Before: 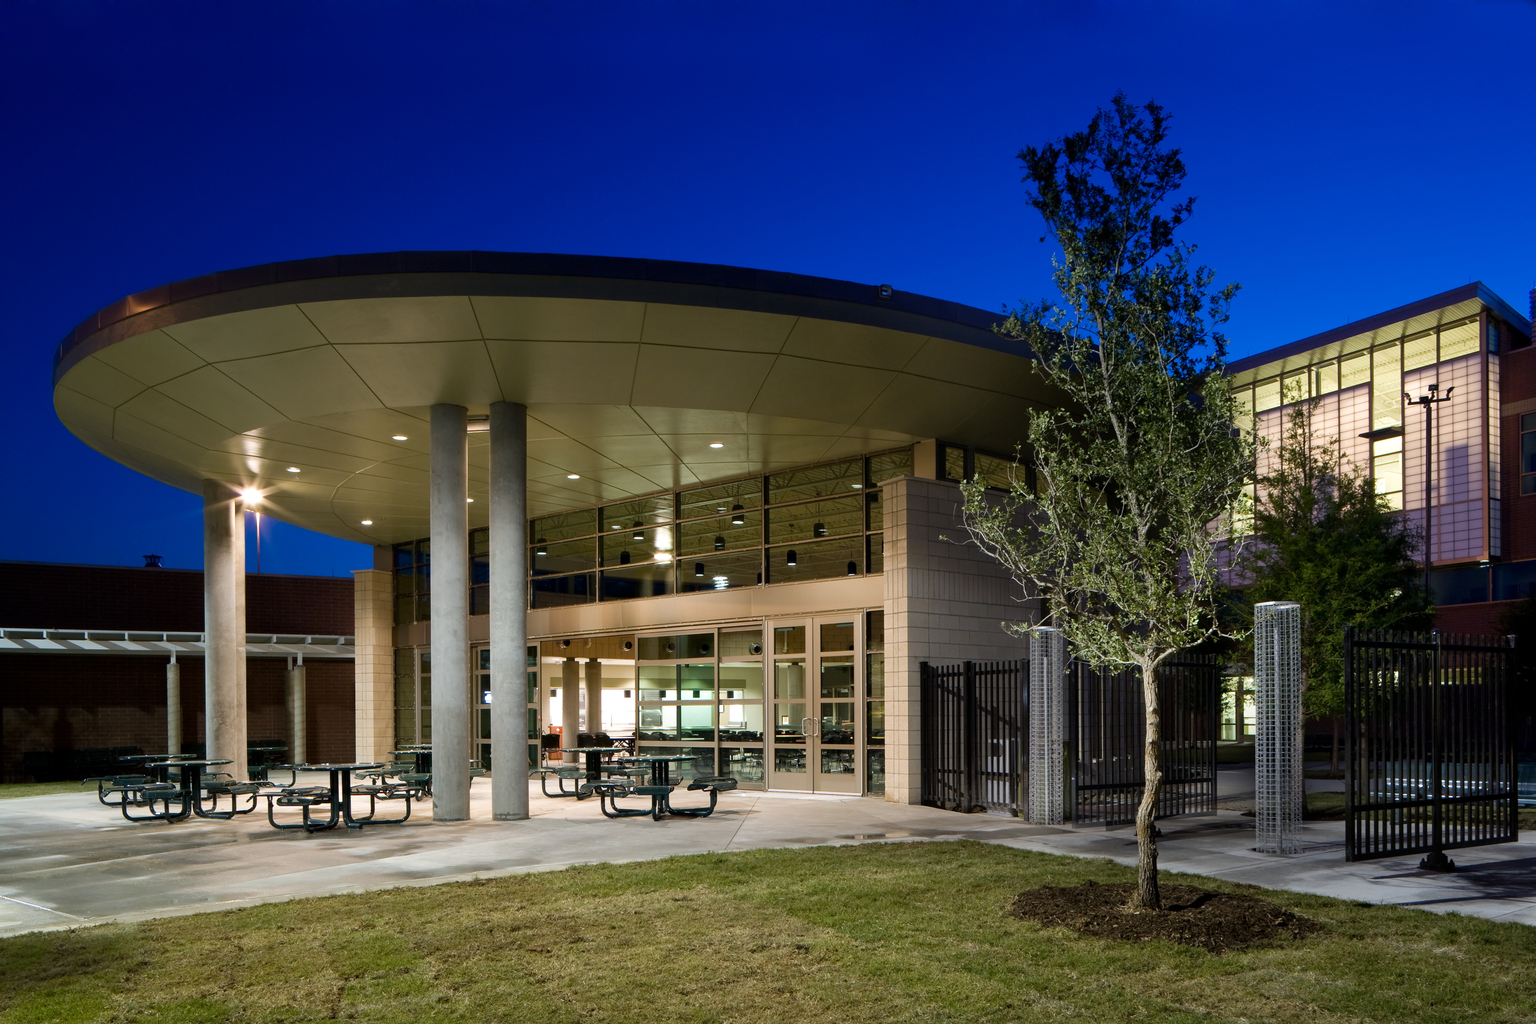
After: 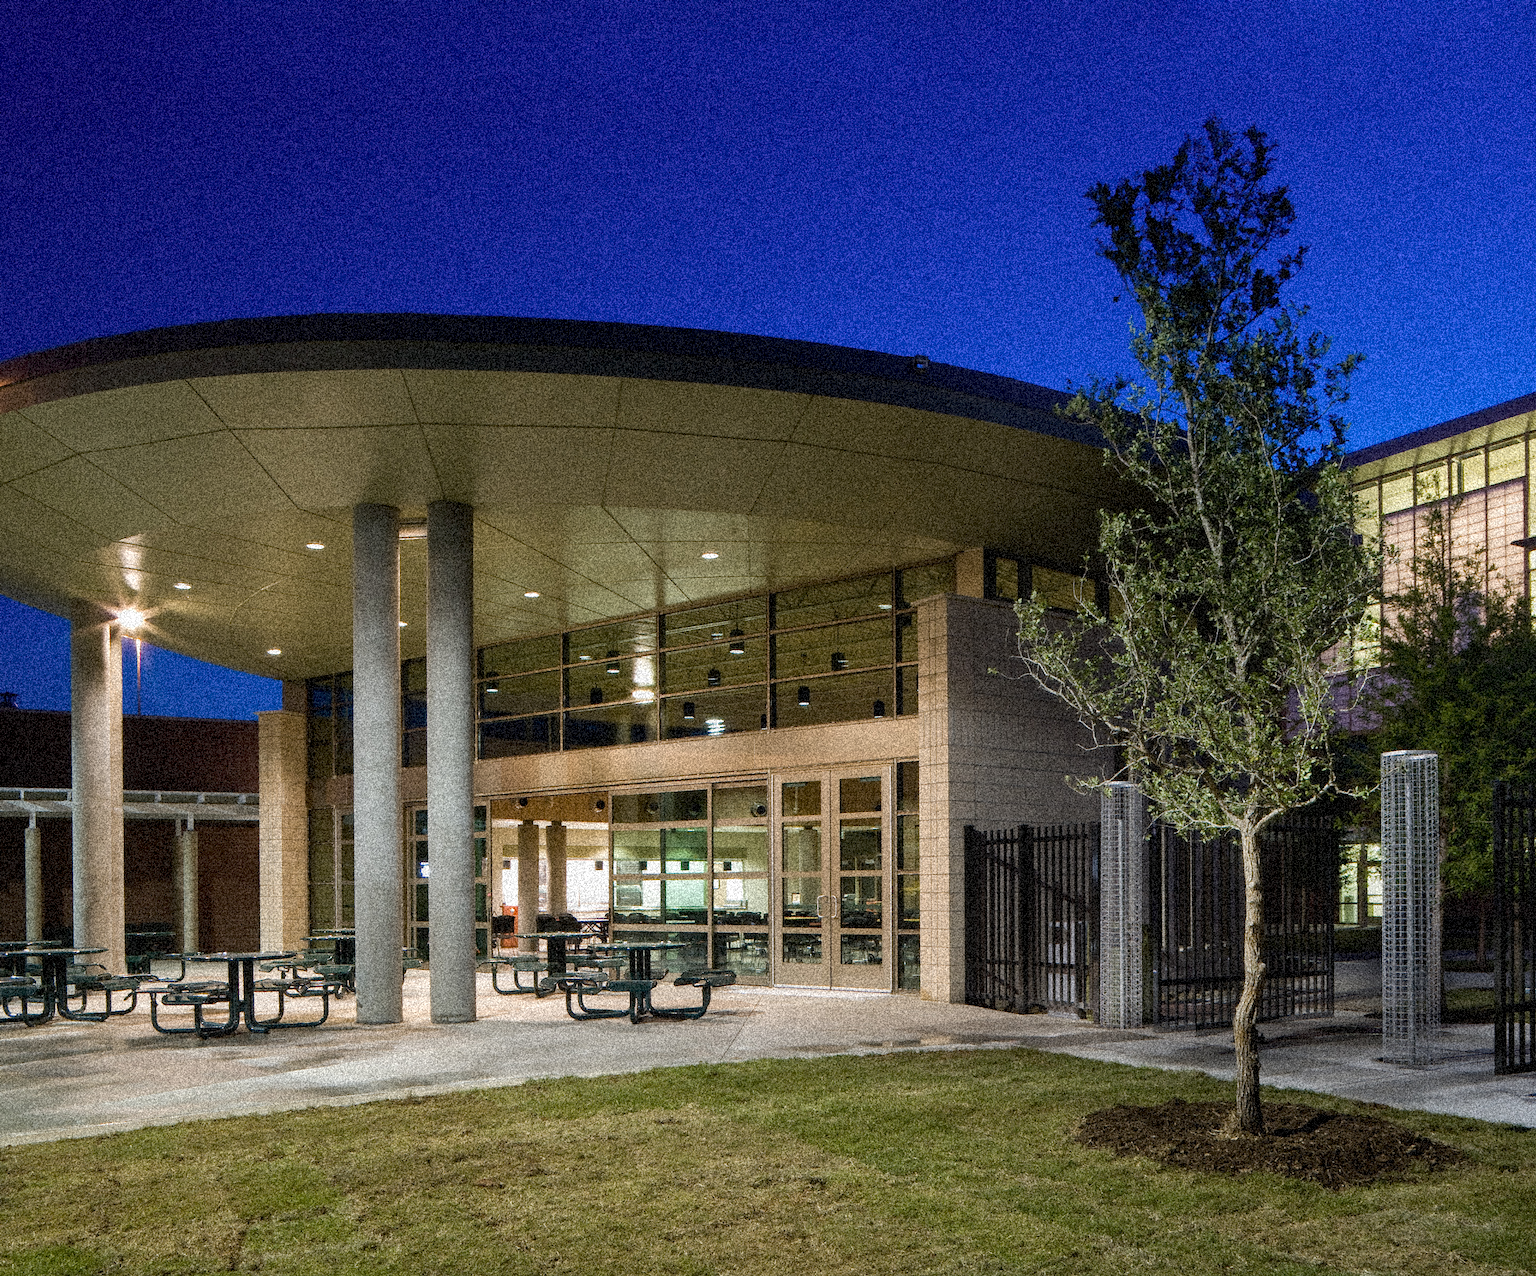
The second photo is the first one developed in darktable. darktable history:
crop and rotate: left 9.597%, right 10.195%
grain: coarseness 3.75 ISO, strength 100%, mid-tones bias 0%
local contrast: detail 110%
